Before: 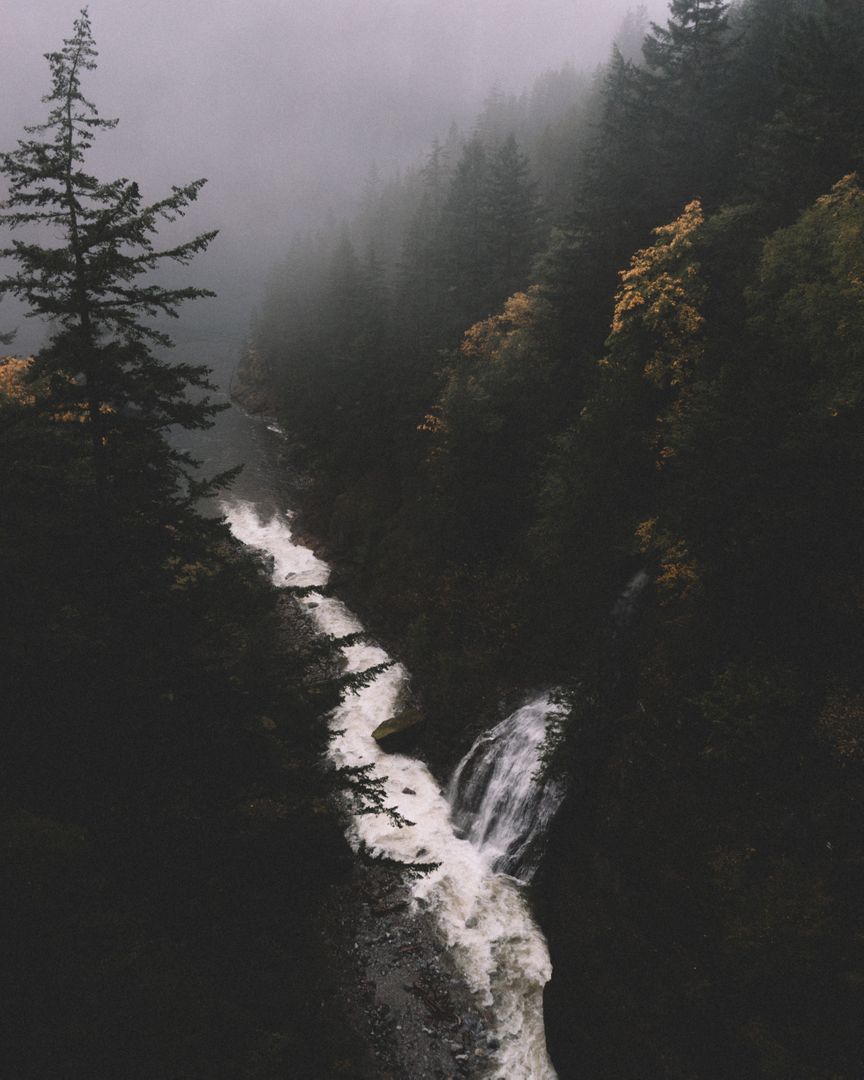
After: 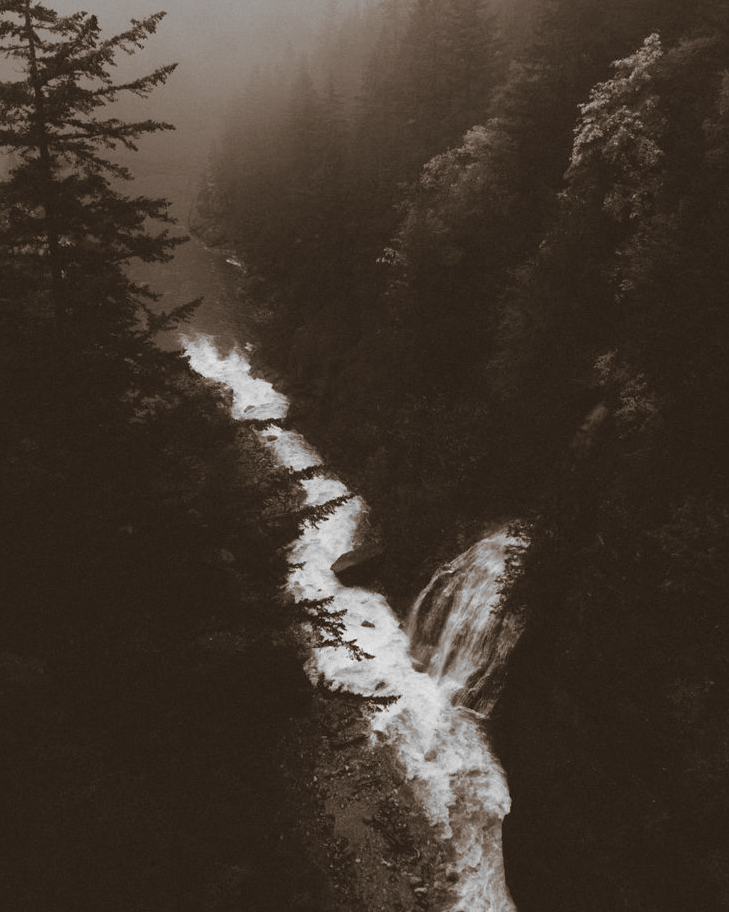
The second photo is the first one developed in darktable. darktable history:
split-toning: shadows › hue 32.4°, shadows › saturation 0.51, highlights › hue 180°, highlights › saturation 0, balance -60.17, compress 55.19%
monochrome: a 32, b 64, size 2.3, highlights 1
crop and rotate: left 4.842%, top 15.51%, right 10.668%
white balance: red 0.954, blue 1.079
